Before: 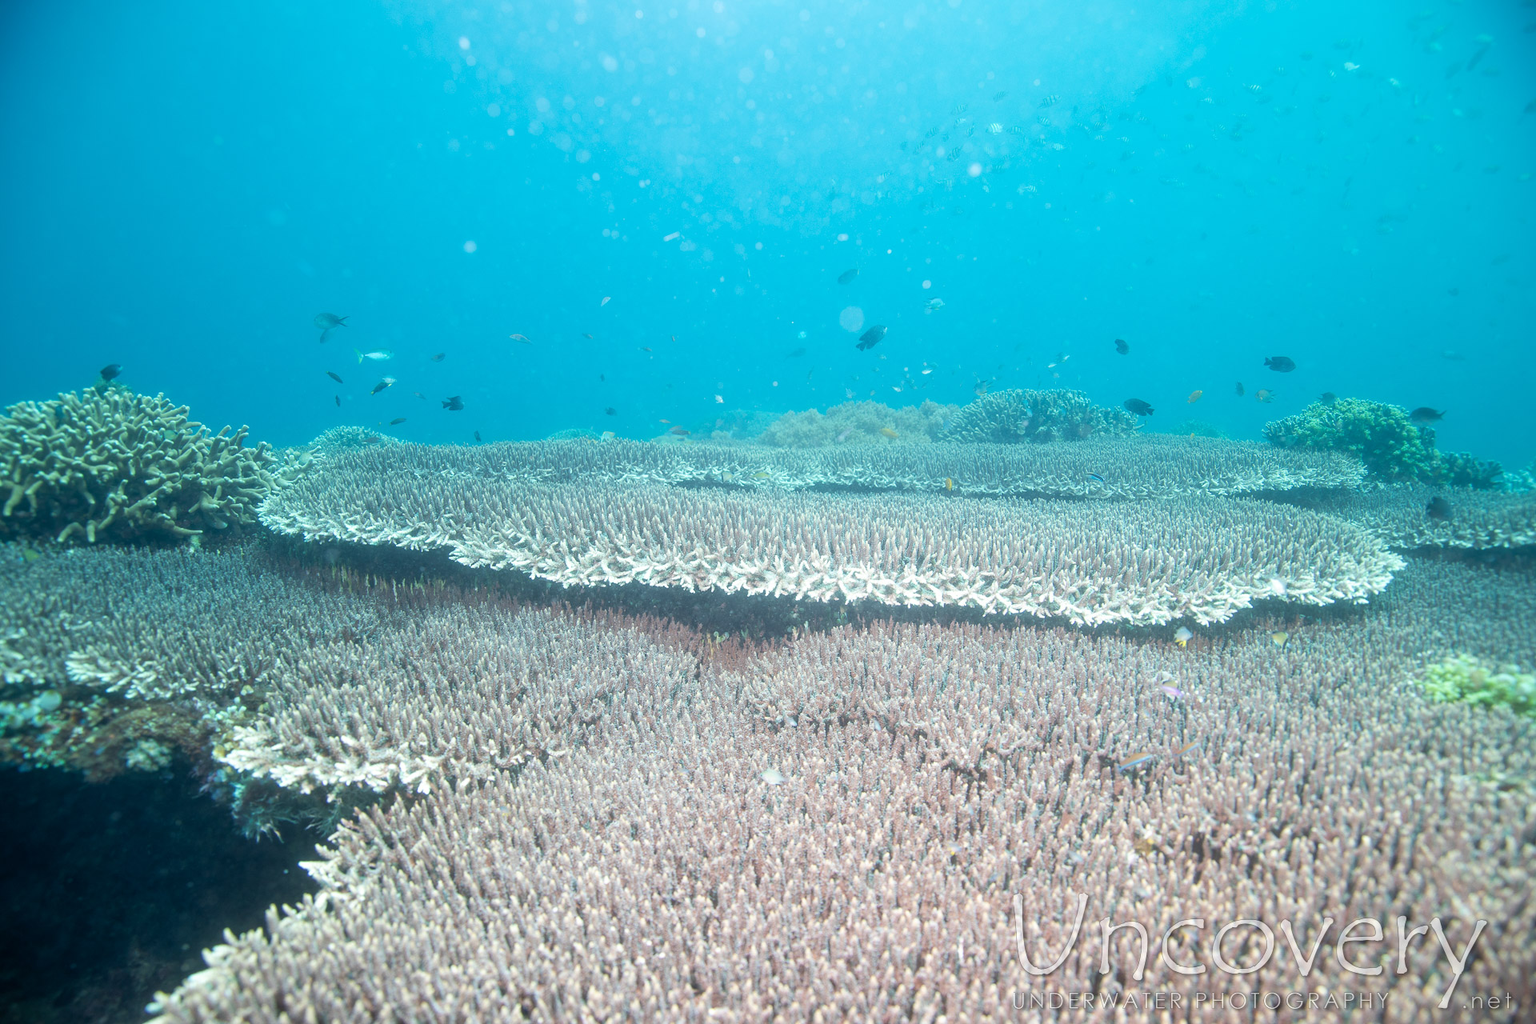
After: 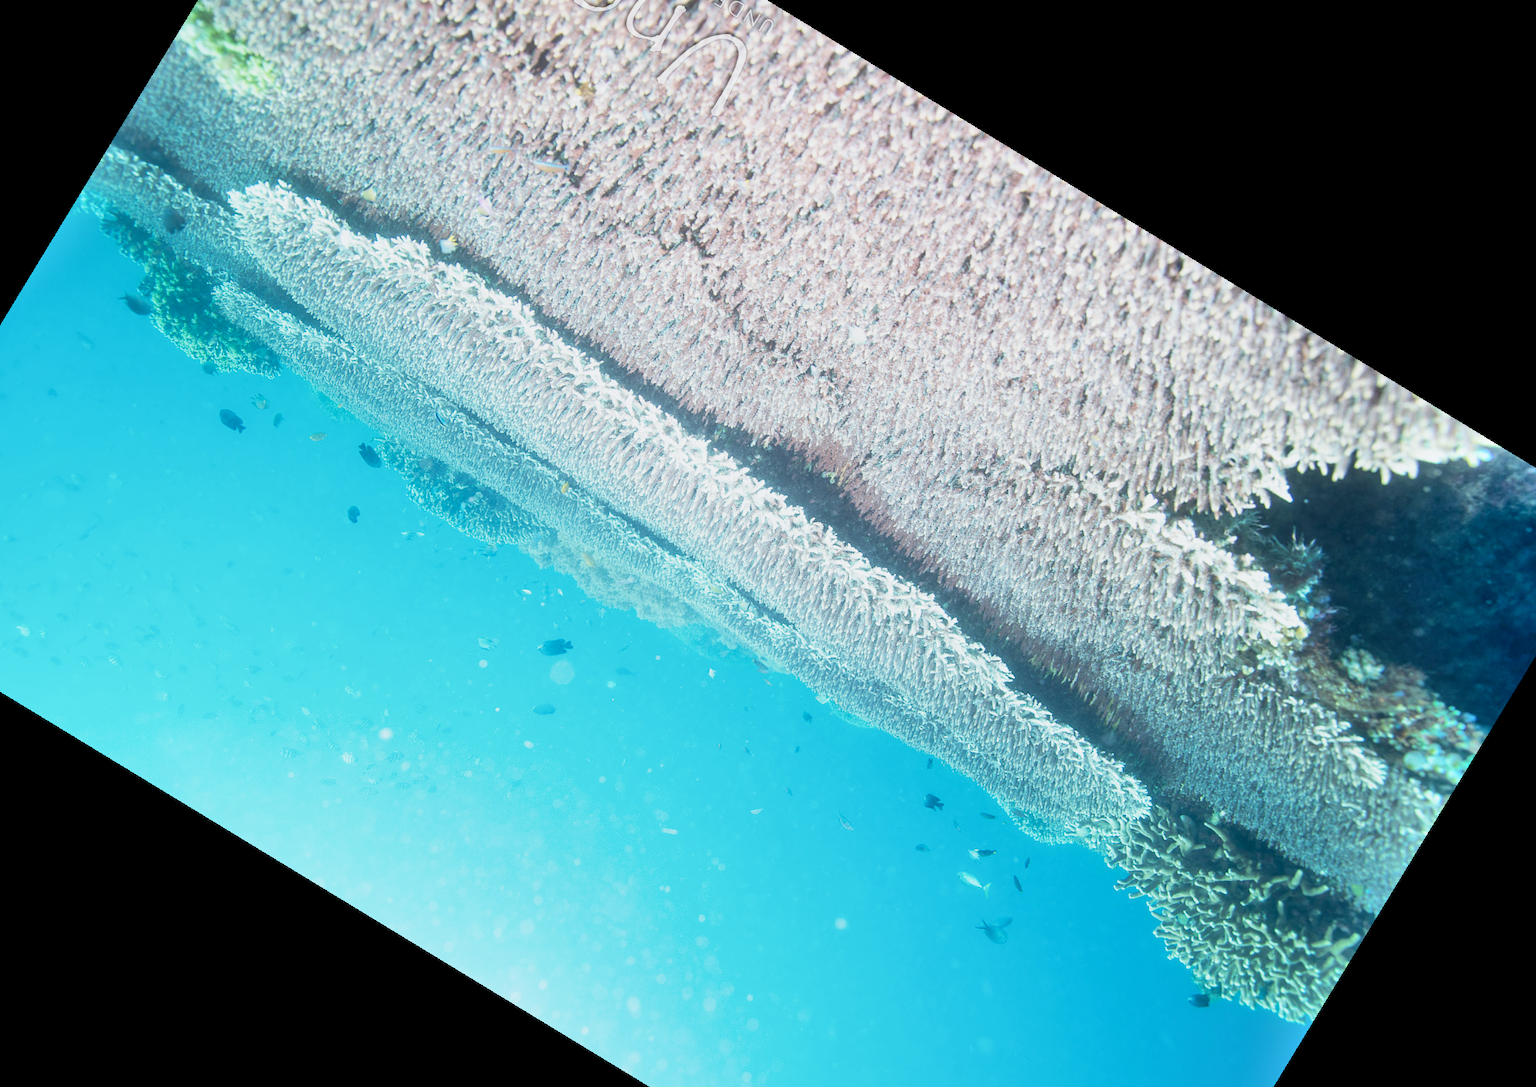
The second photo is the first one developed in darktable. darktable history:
white balance: red 0.983, blue 1.036
rotate and perspective: crop left 0, crop top 0
crop and rotate: angle 148.68°, left 9.111%, top 15.603%, right 4.588%, bottom 17.041%
base curve: curves: ch0 [(0, 0) (0.088, 0.125) (0.176, 0.251) (0.354, 0.501) (0.613, 0.749) (1, 0.877)], preserve colors none
shadows and highlights: shadows 75, highlights -25, soften with gaussian
